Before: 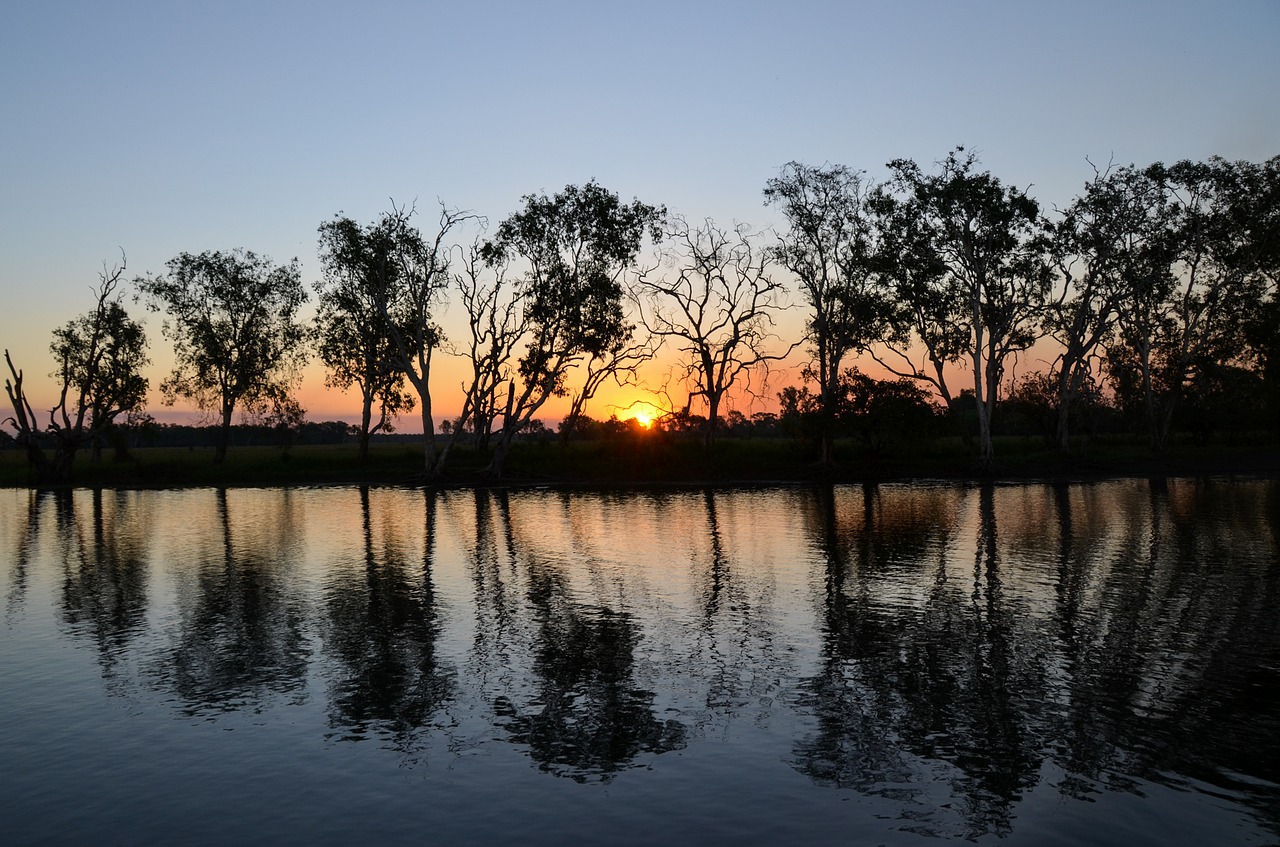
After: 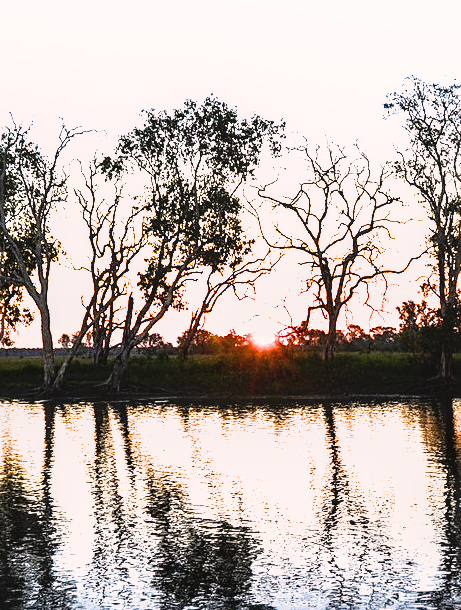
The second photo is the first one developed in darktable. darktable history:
crop and rotate: left 29.81%, top 10.174%, right 34.141%, bottom 17.691%
contrast brightness saturation: saturation -0.163
local contrast: on, module defaults
color balance rgb: perceptual saturation grading › global saturation -0.093%, global vibrance 43.237%
color correction: highlights a* 3.53, highlights b* 1.75, saturation 1.21
exposure: exposure 2.288 EV, compensate exposure bias true, compensate highlight preservation false
filmic rgb: black relative exposure -7.96 EV, white relative exposure 2.45 EV, threshold 2.98 EV, hardness 6.4, enable highlight reconstruction true
sharpen: on, module defaults
